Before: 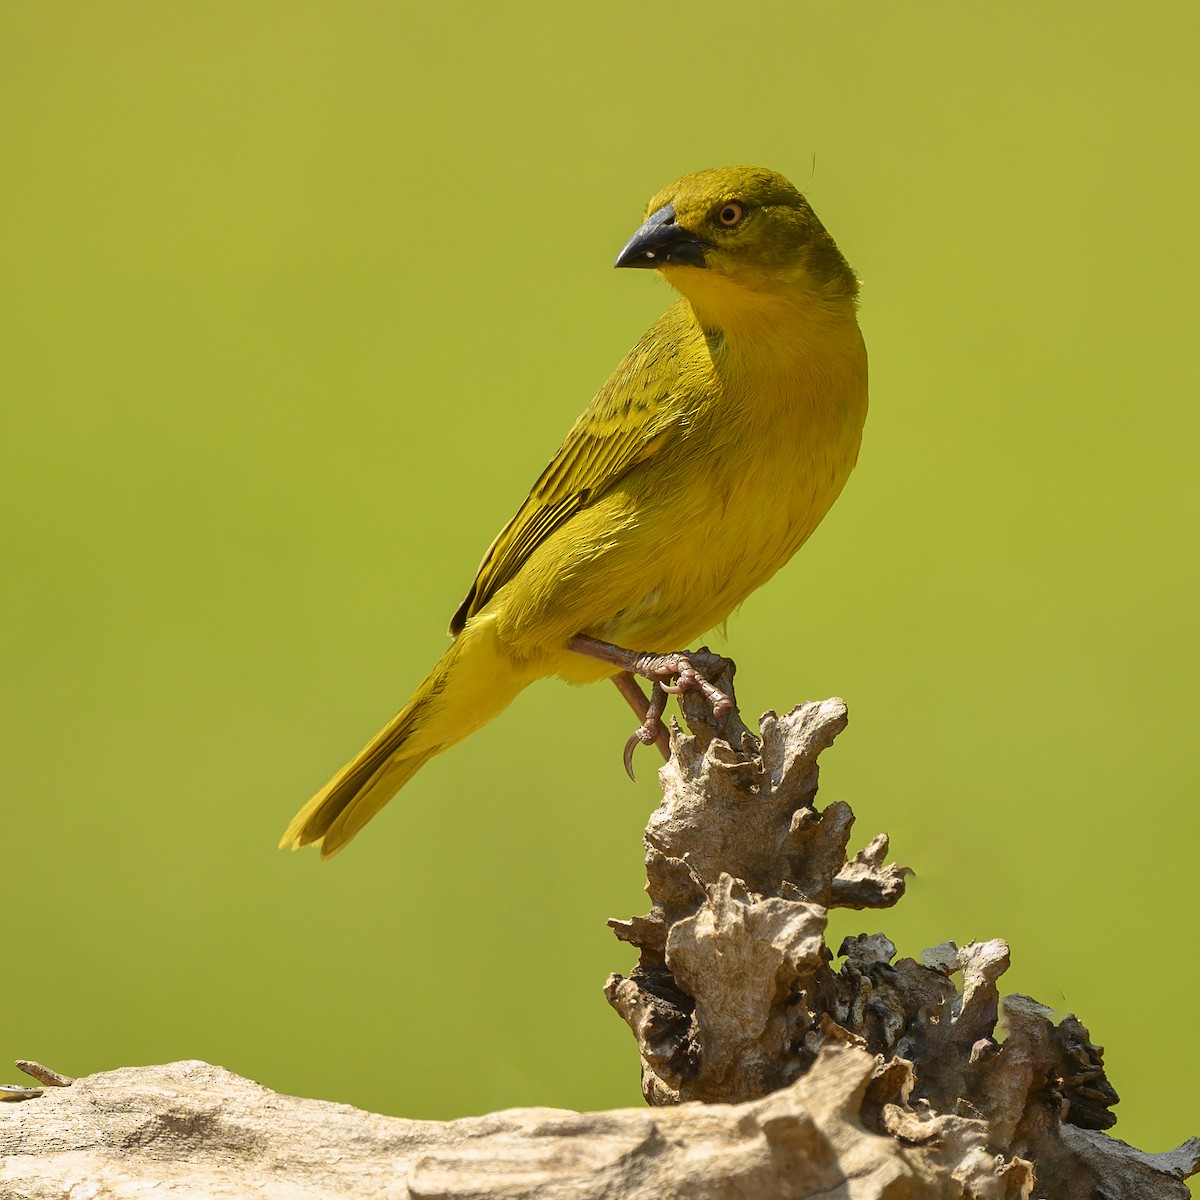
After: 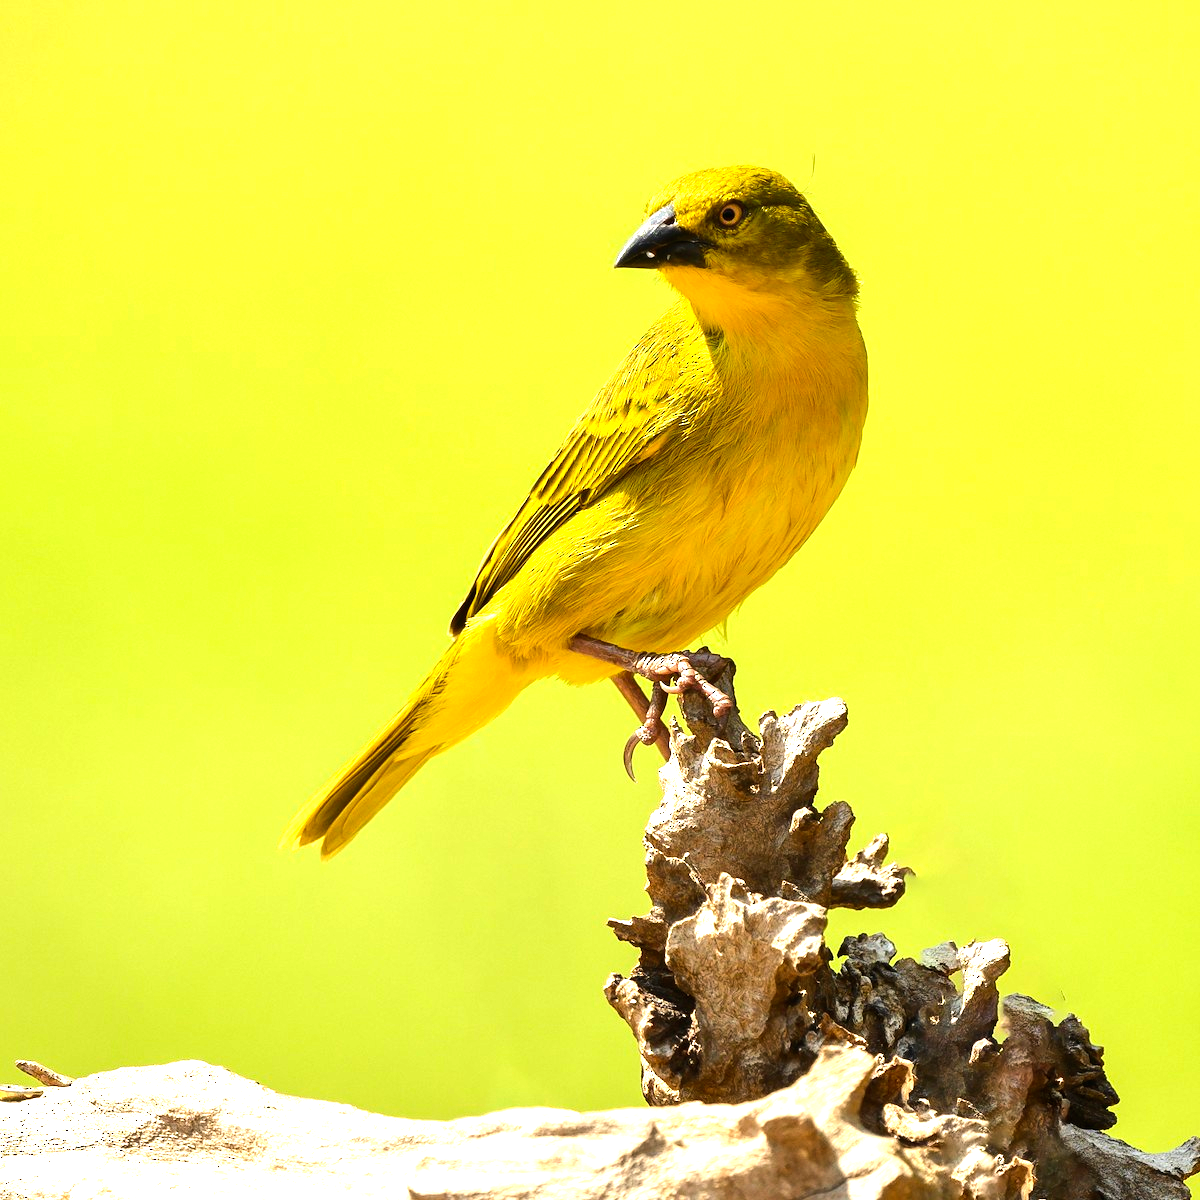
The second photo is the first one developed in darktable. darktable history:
exposure: black level correction 0, exposure 0.7 EV, compensate exposure bias true, compensate highlight preservation false
tone equalizer: -8 EV -0.75 EV, -7 EV -0.7 EV, -6 EV -0.6 EV, -5 EV -0.4 EV, -3 EV 0.4 EV, -2 EV 0.6 EV, -1 EV 0.7 EV, +0 EV 0.75 EV, edges refinement/feathering 500, mask exposure compensation -1.57 EV, preserve details no
